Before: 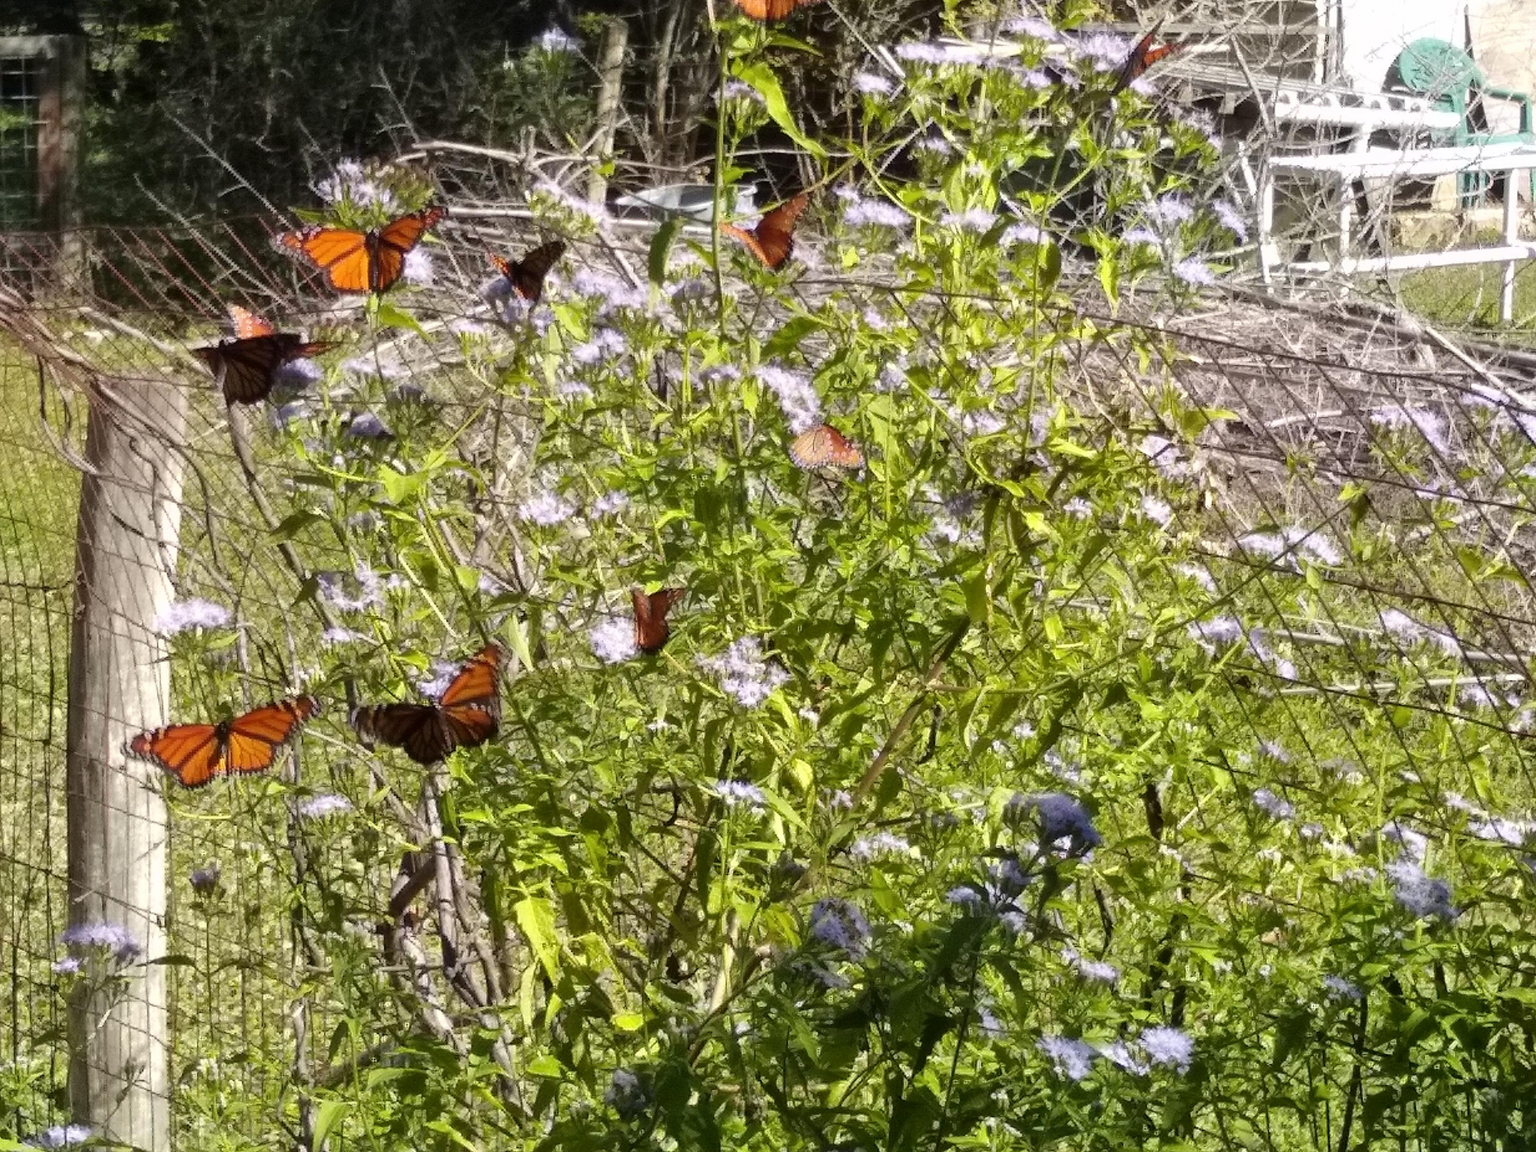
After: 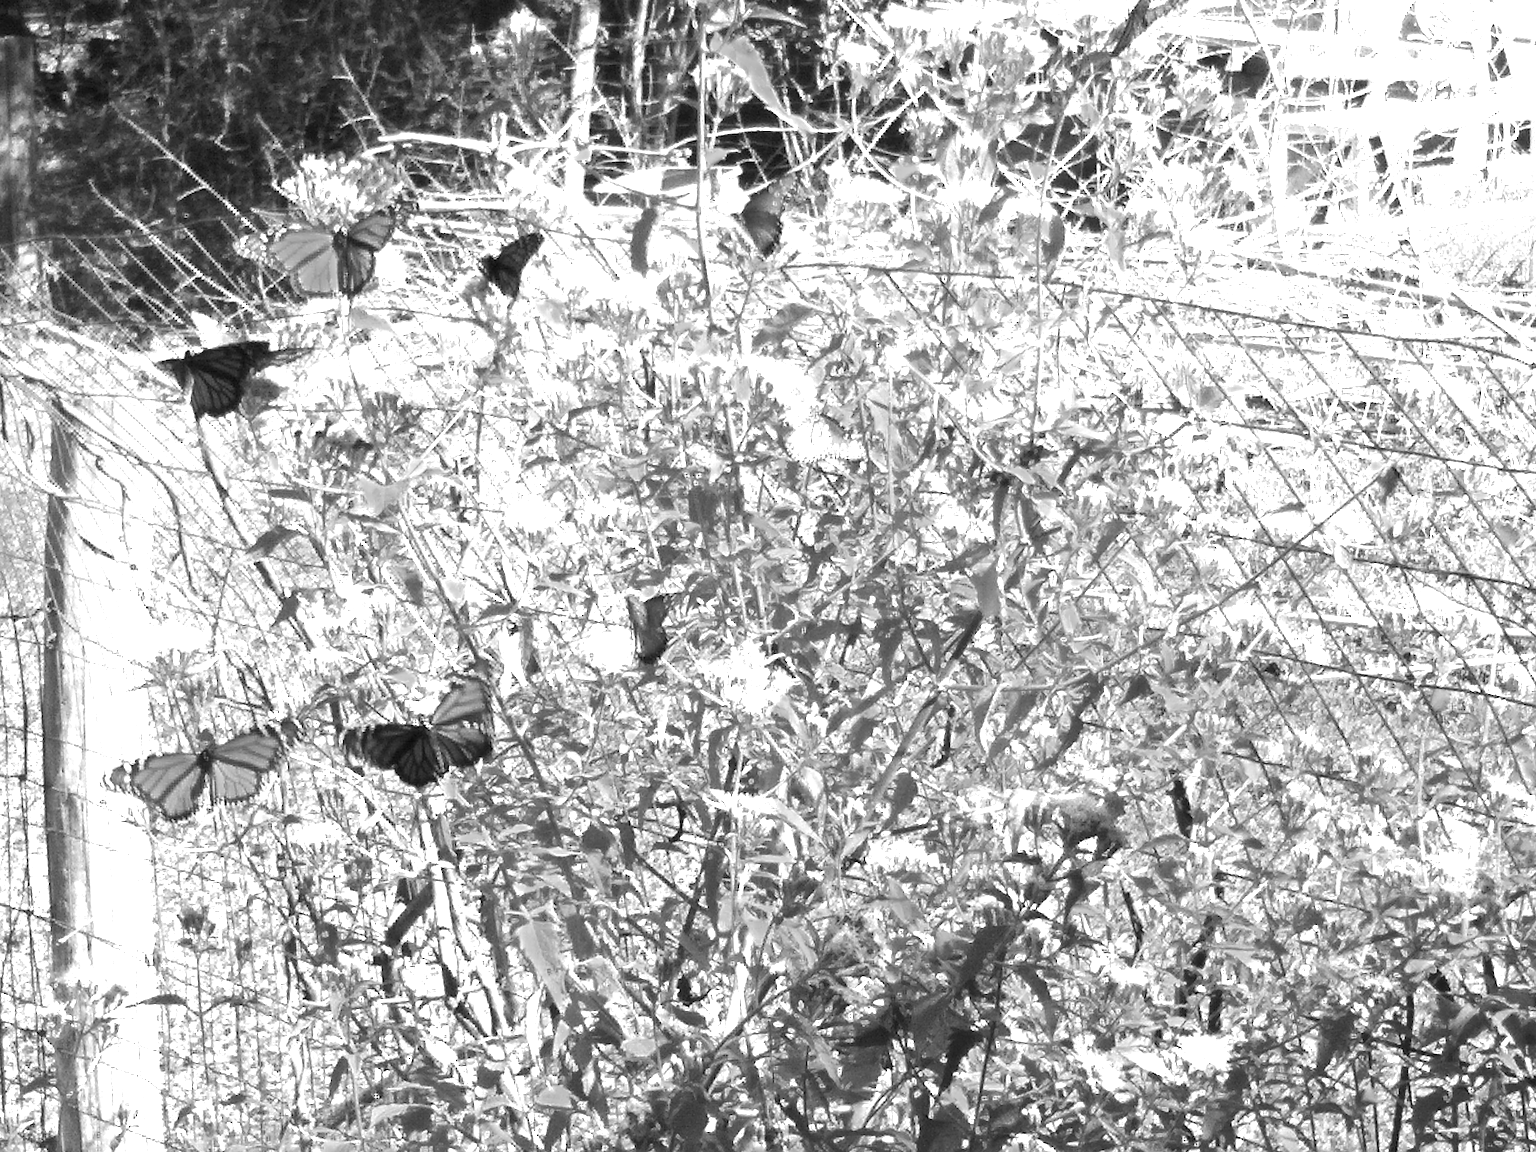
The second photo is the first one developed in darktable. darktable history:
monochrome: a 16.06, b 15.48, size 1
rotate and perspective: rotation -2.12°, lens shift (vertical) 0.009, lens shift (horizontal) -0.008, automatic cropping original format, crop left 0.036, crop right 0.964, crop top 0.05, crop bottom 0.959
exposure: exposure 1.137 EV, compensate highlight preservation false
color balance rgb: linear chroma grading › global chroma 20%, perceptual saturation grading › global saturation 25%, perceptual brilliance grading › global brilliance 20%, global vibrance 20%
